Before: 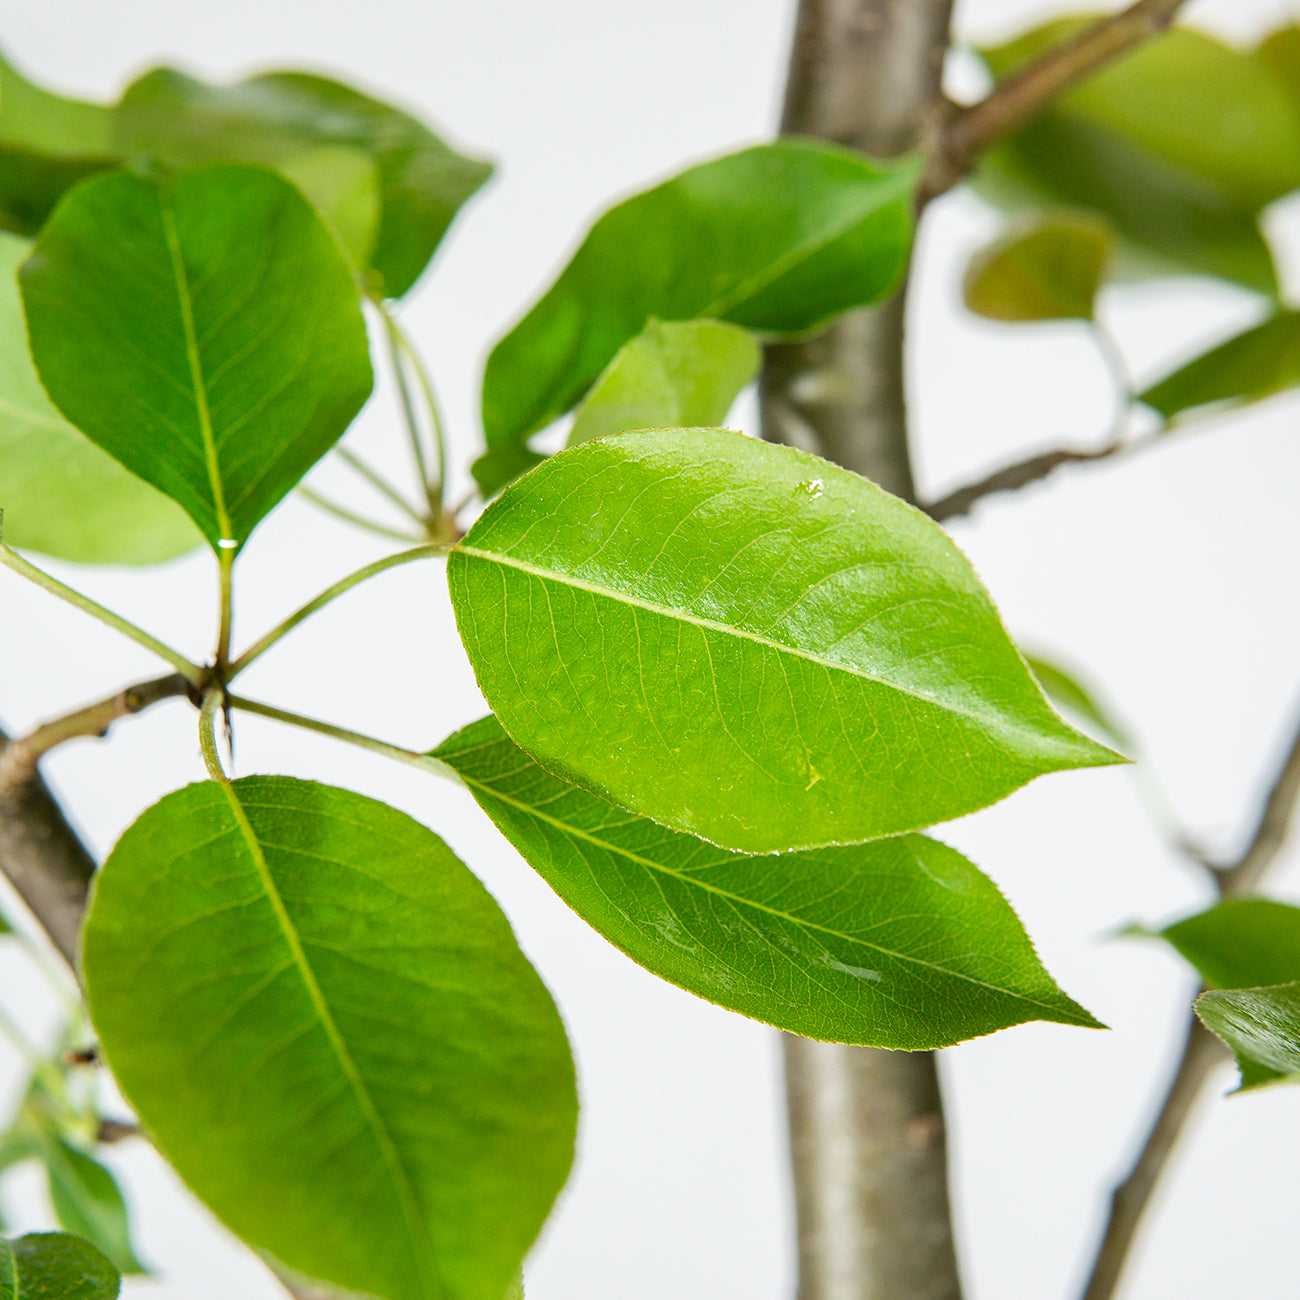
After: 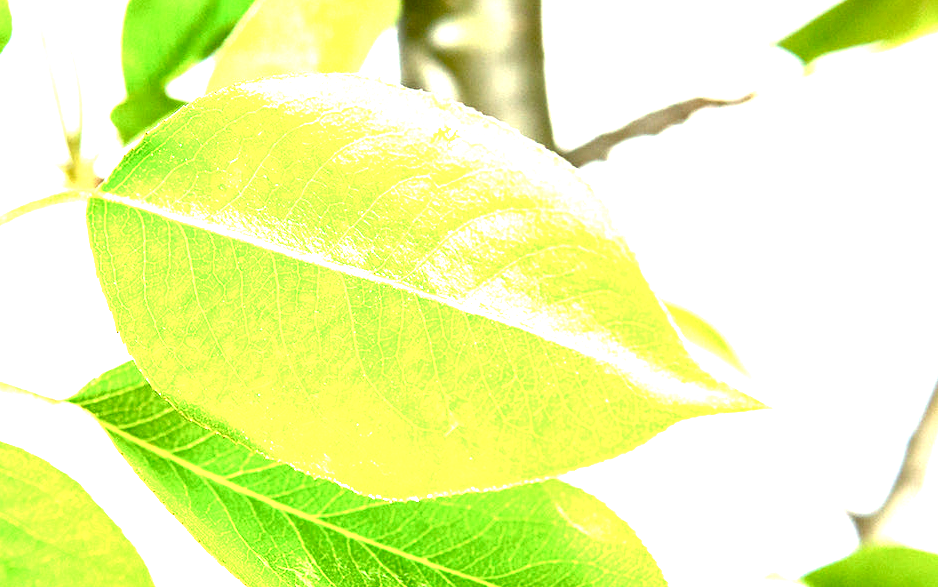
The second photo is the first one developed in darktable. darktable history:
color balance rgb: global offset › luminance 0.237%, linear chroma grading › global chroma 14.87%, perceptual saturation grading › global saturation 20%, perceptual saturation grading › highlights -49.315%, perceptual saturation grading › shadows 24.216%, perceptual brilliance grading › highlights 16.406%, perceptual brilliance grading › shadows -14.262%, global vibrance 7.729%
exposure: black level correction 0, exposure 1.454 EV, compensate exposure bias true, compensate highlight preservation false
crop and rotate: left 27.77%, top 27.301%, bottom 27.47%
